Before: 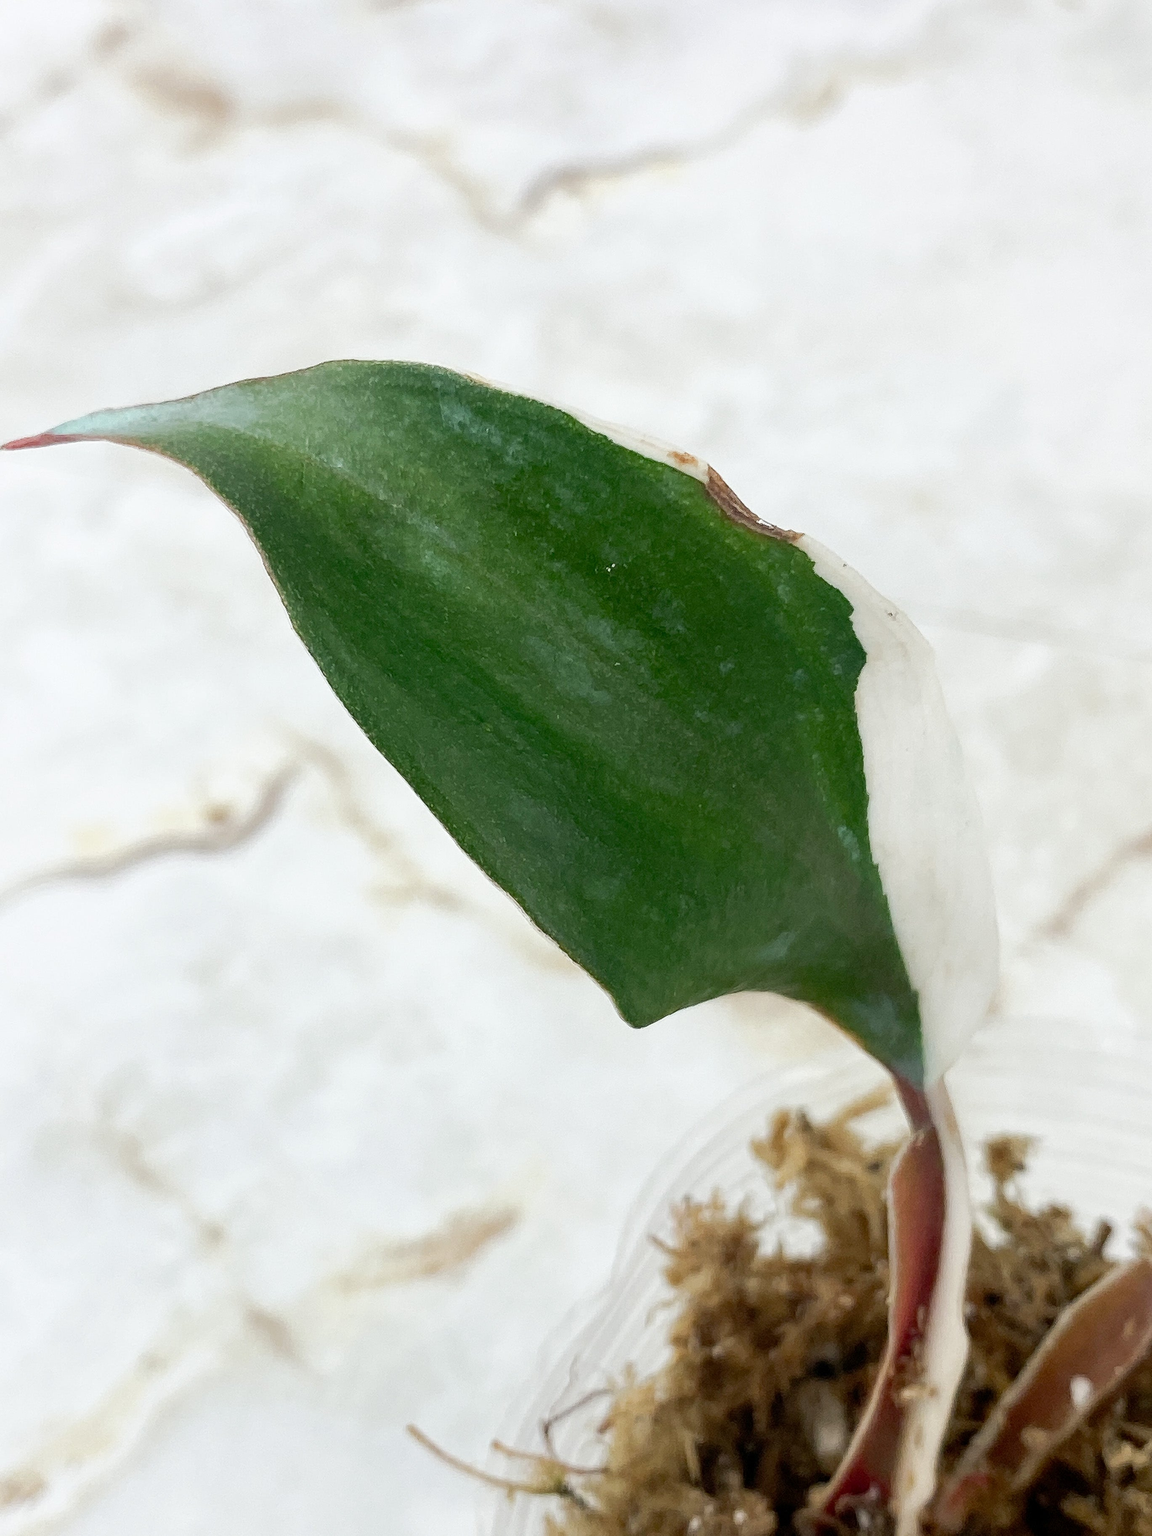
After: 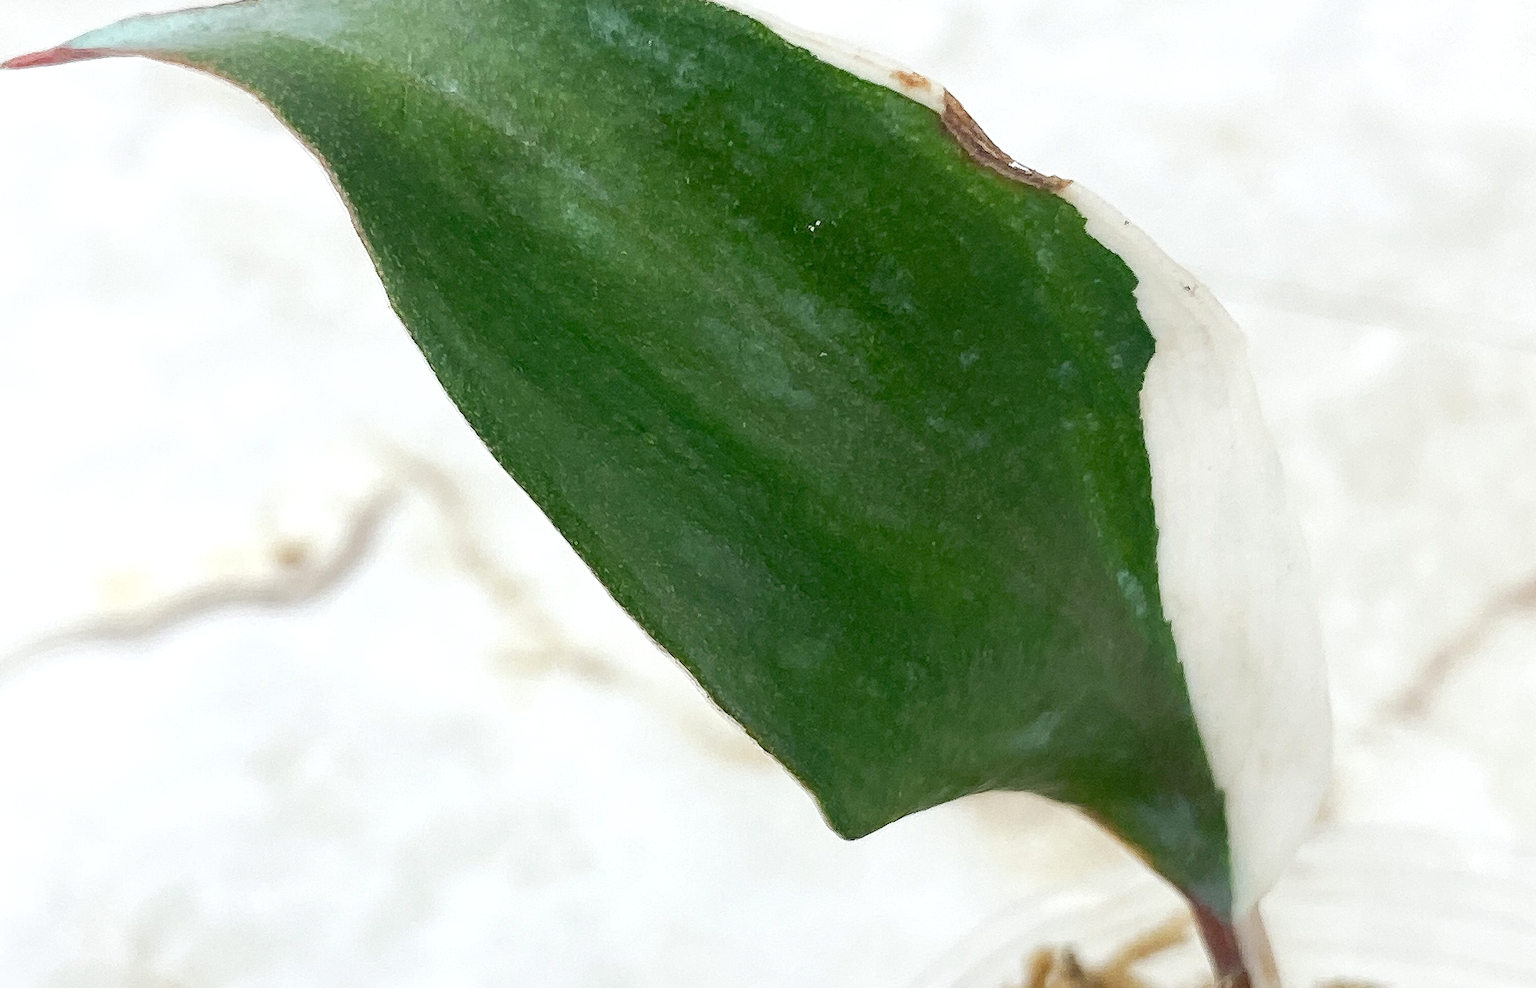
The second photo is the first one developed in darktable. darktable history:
crop and rotate: top 25.955%, bottom 25.779%
exposure: exposure 0.188 EV, compensate highlight preservation false
